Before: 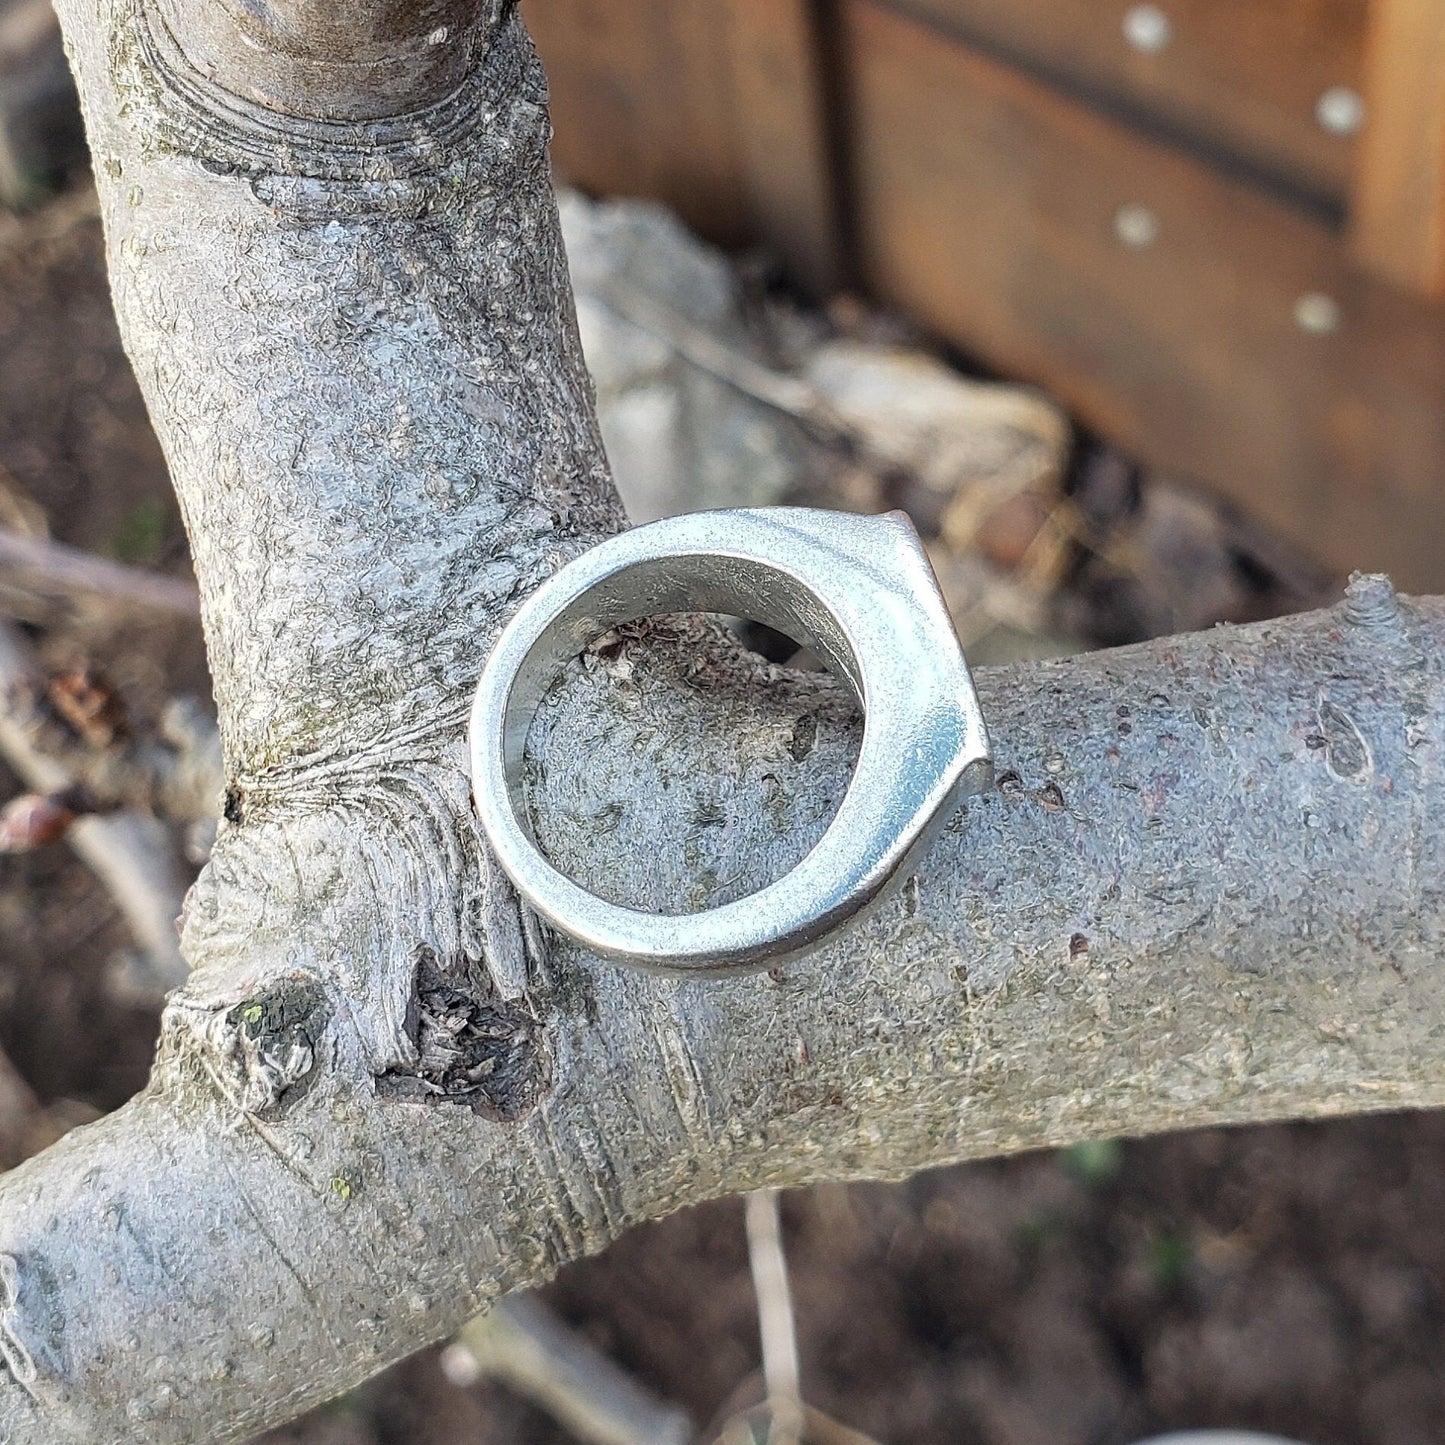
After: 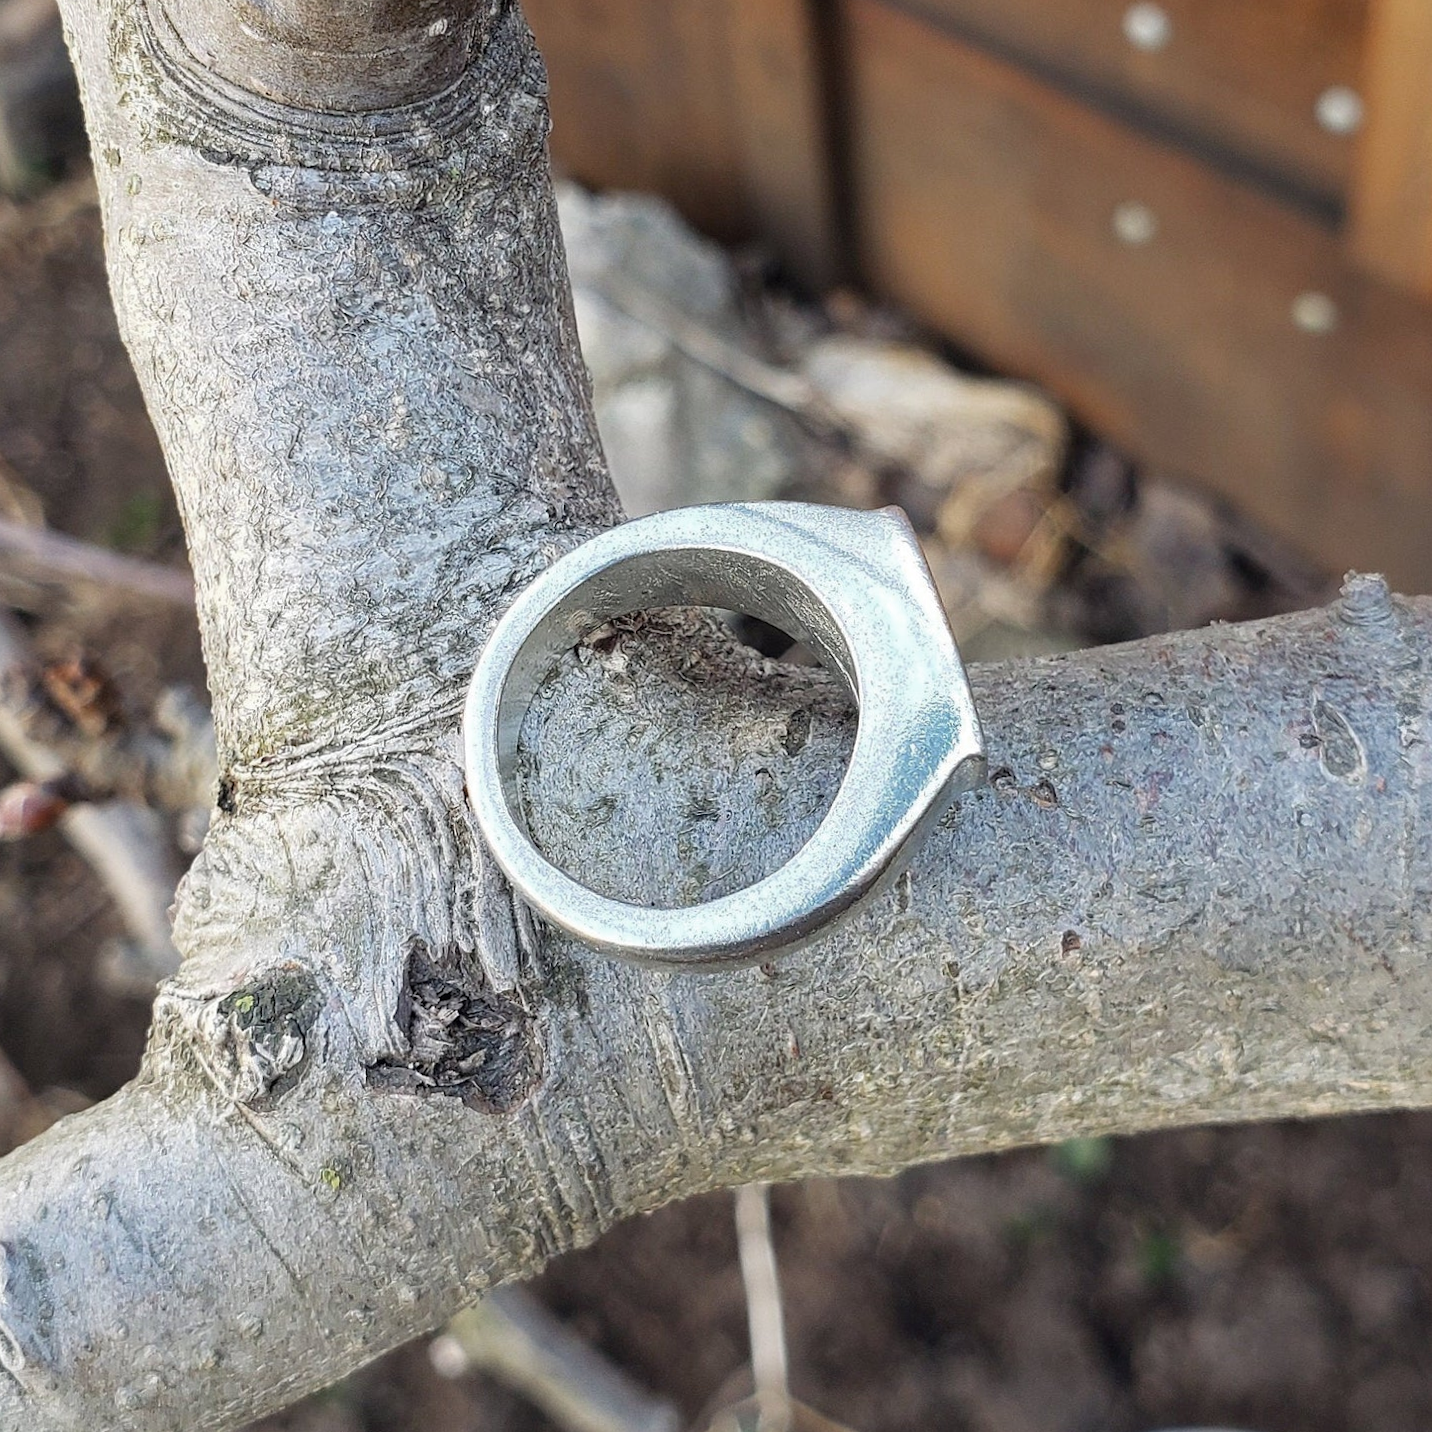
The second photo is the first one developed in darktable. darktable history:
crop and rotate: angle -0.5°
color zones: curves: ch0 [(0, 0.444) (0.143, 0.442) (0.286, 0.441) (0.429, 0.441) (0.571, 0.441) (0.714, 0.441) (0.857, 0.442) (1, 0.444)]
rotate and perspective: automatic cropping off
